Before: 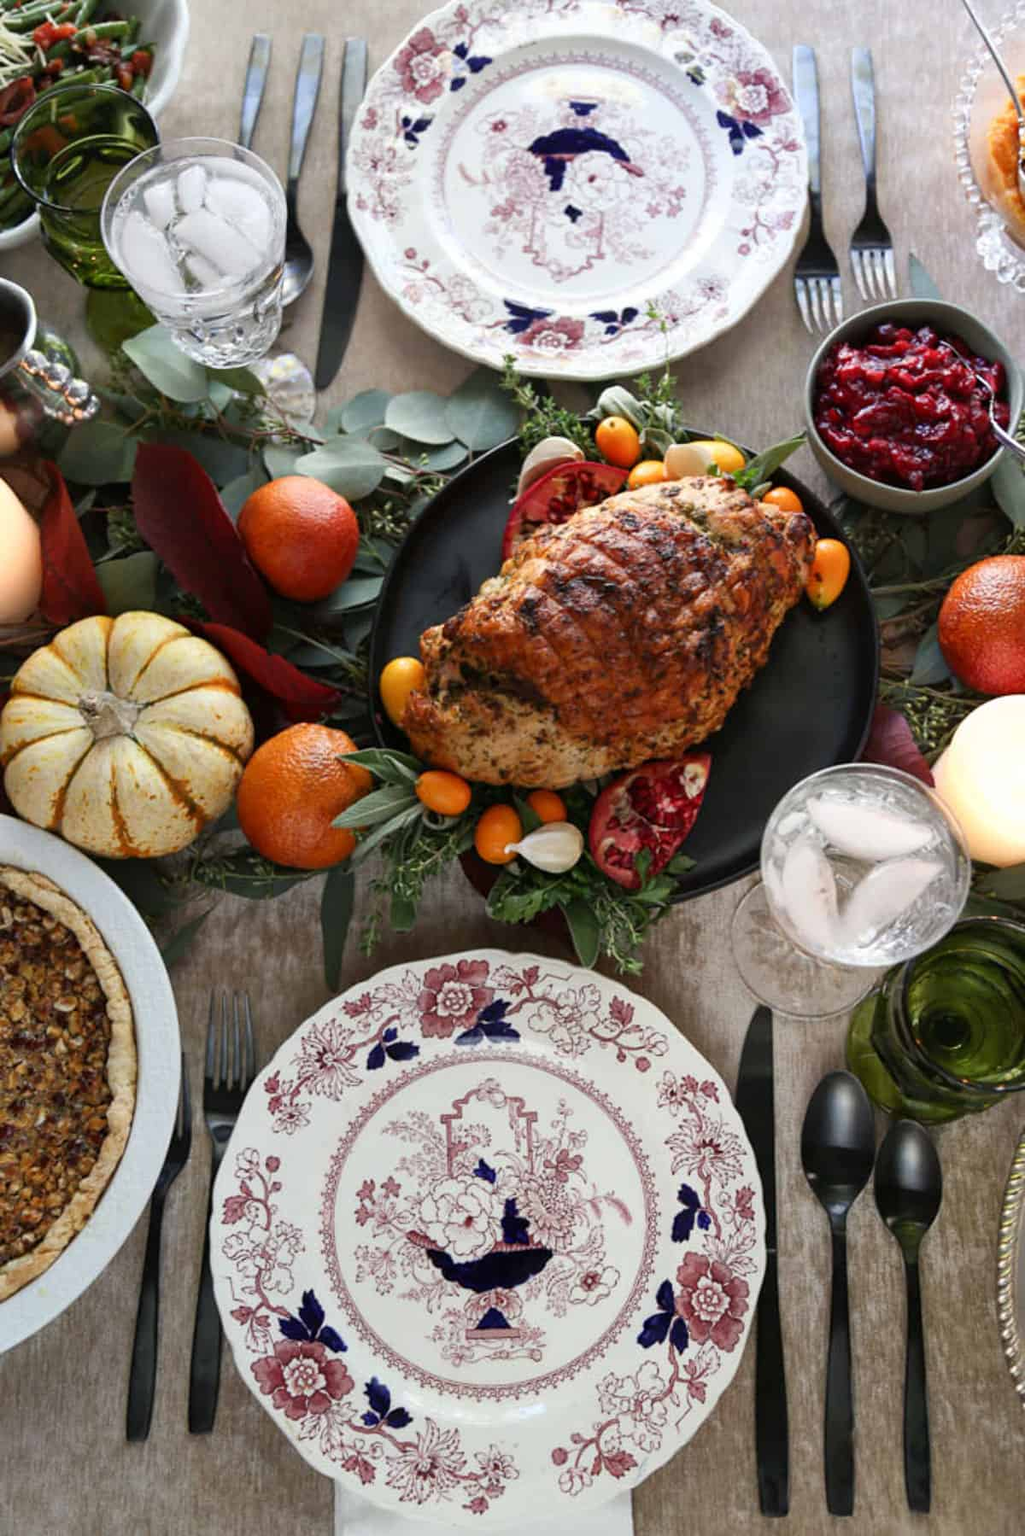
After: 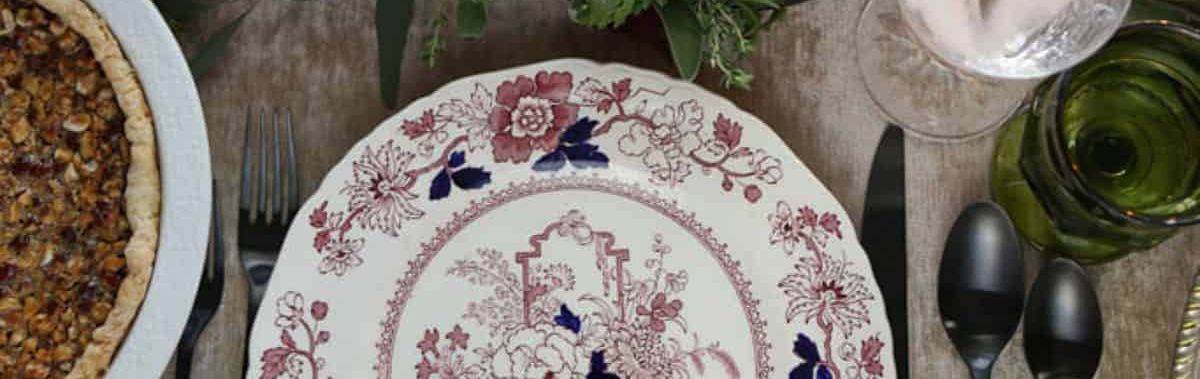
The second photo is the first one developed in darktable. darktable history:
crop and rotate: top 58.572%, bottom 20.314%
base curve: curves: ch0 [(0, 0) (0.74, 0.67) (1, 1)], preserve colors none
